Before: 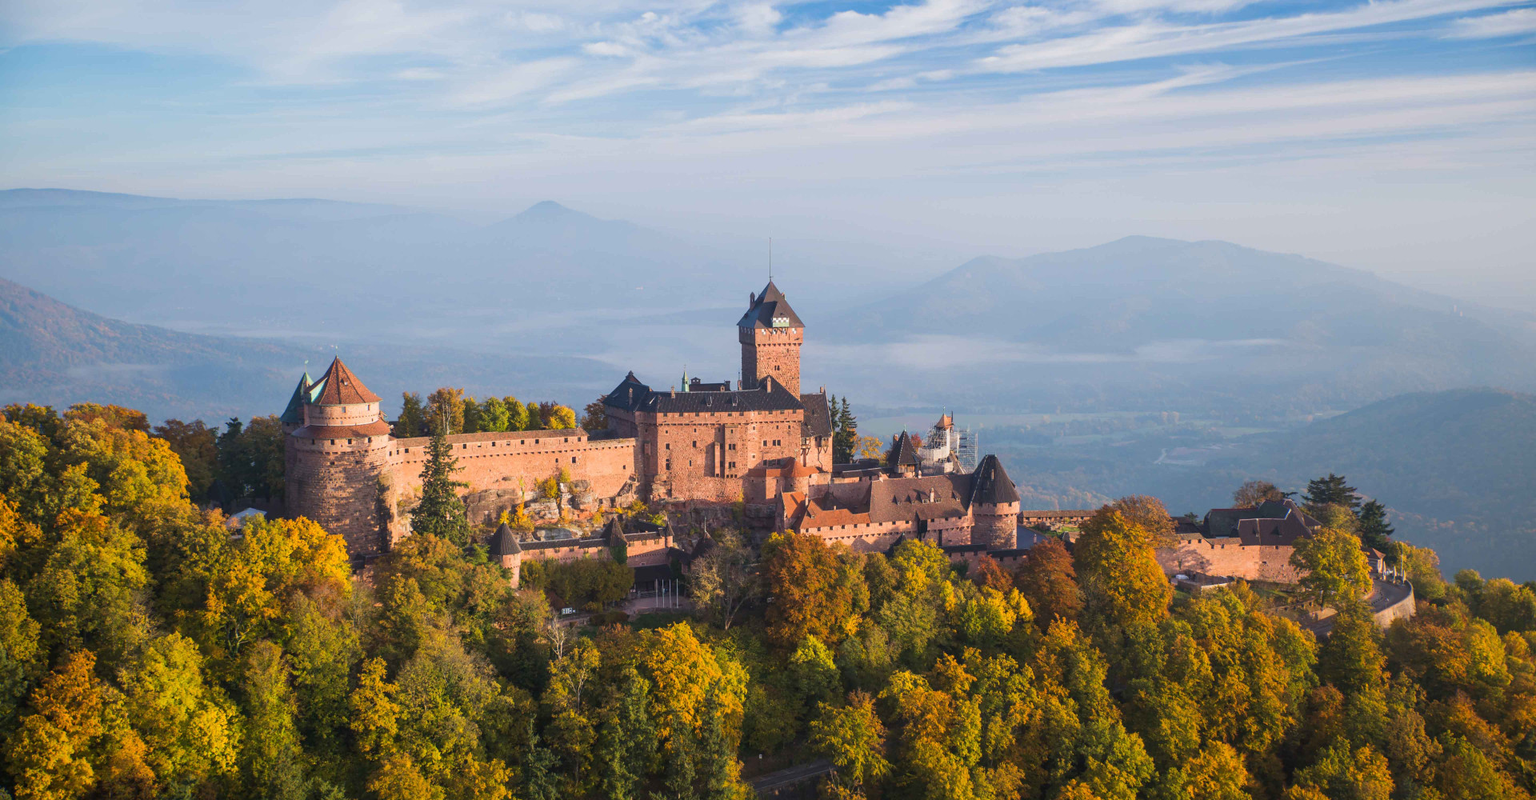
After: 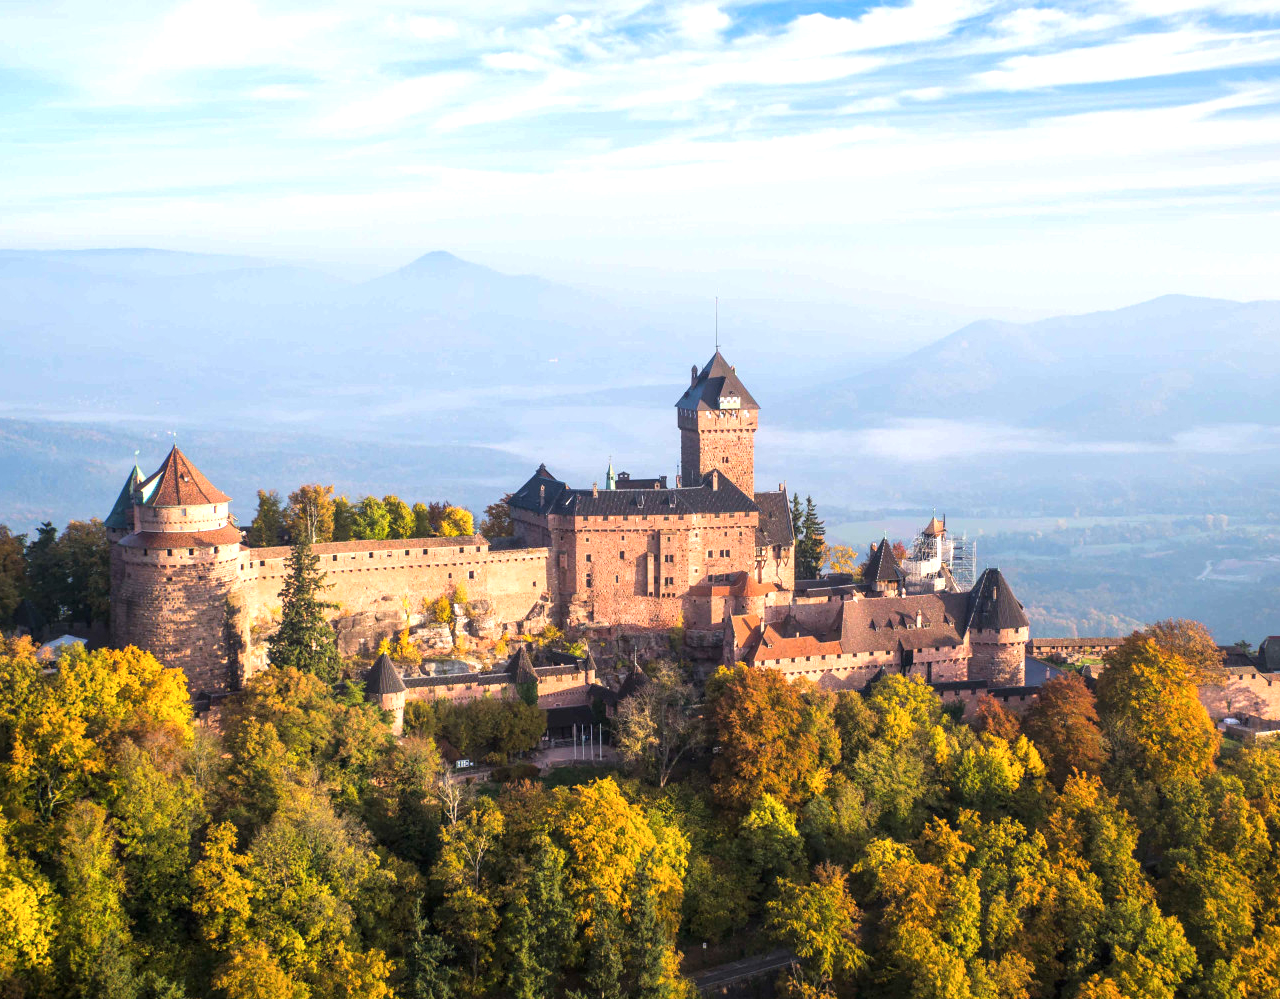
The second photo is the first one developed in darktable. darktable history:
exposure: compensate exposure bias true, compensate highlight preservation false
crop and rotate: left 12.852%, right 20.45%
local contrast: highlights 105%, shadows 101%, detail 120%, midtone range 0.2
tone equalizer: -8 EV -0.72 EV, -7 EV -0.724 EV, -6 EV -0.617 EV, -5 EV -0.407 EV, -3 EV 0.388 EV, -2 EV 0.6 EV, -1 EV 0.693 EV, +0 EV 0.766 EV
